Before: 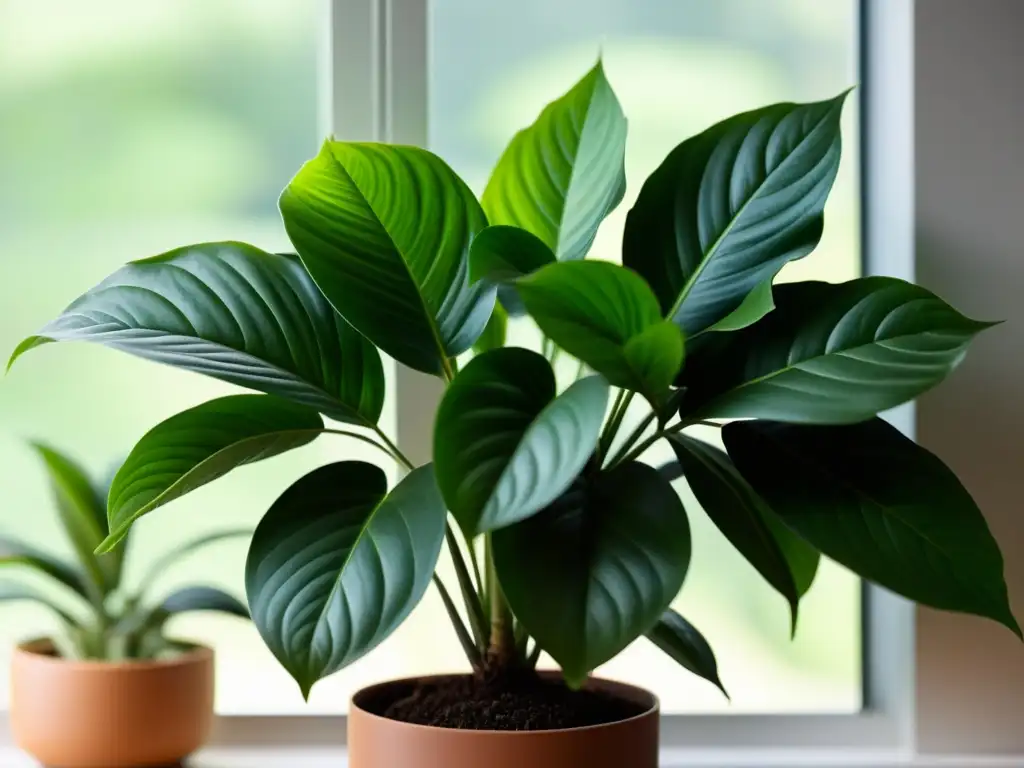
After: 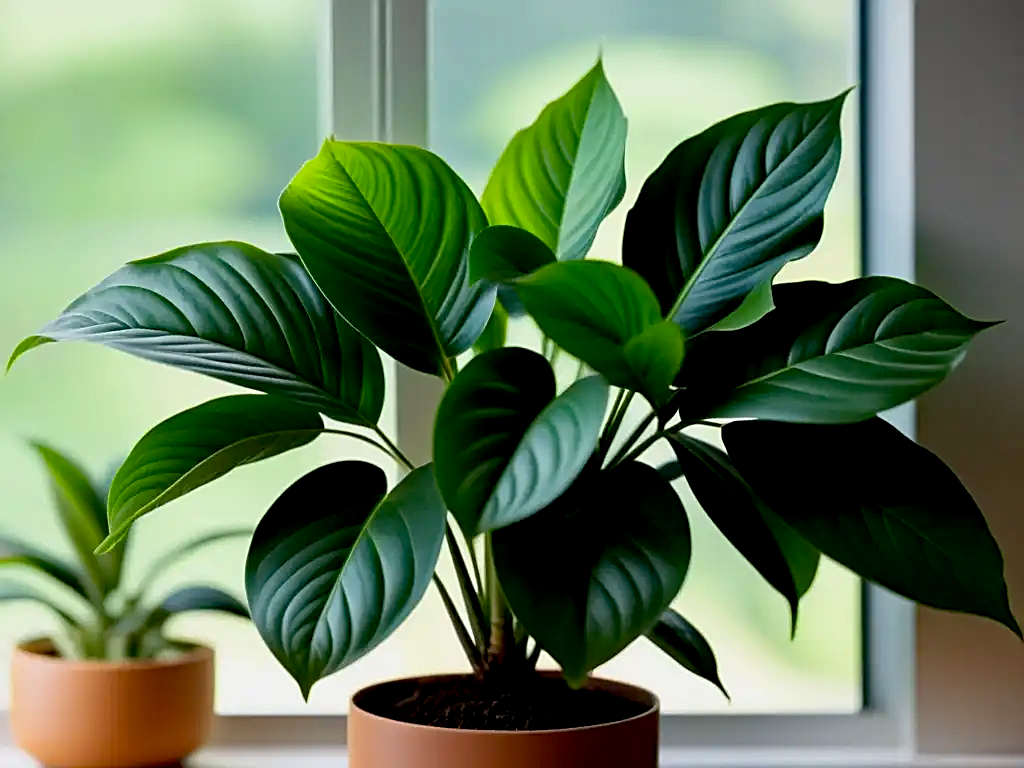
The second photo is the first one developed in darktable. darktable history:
haze removal: strength 0.278, distance 0.25, compatibility mode true, adaptive false
sharpen: on, module defaults
exposure: black level correction 0.009, exposure -0.159 EV, compensate highlight preservation false
